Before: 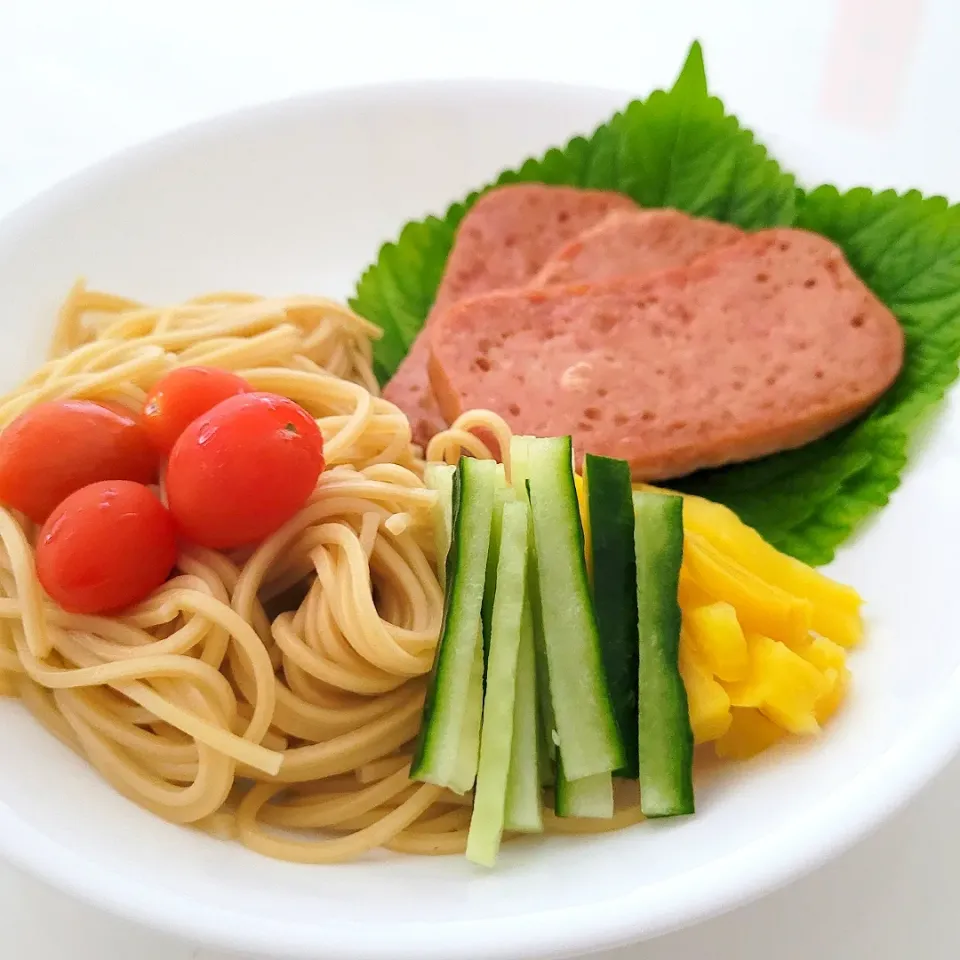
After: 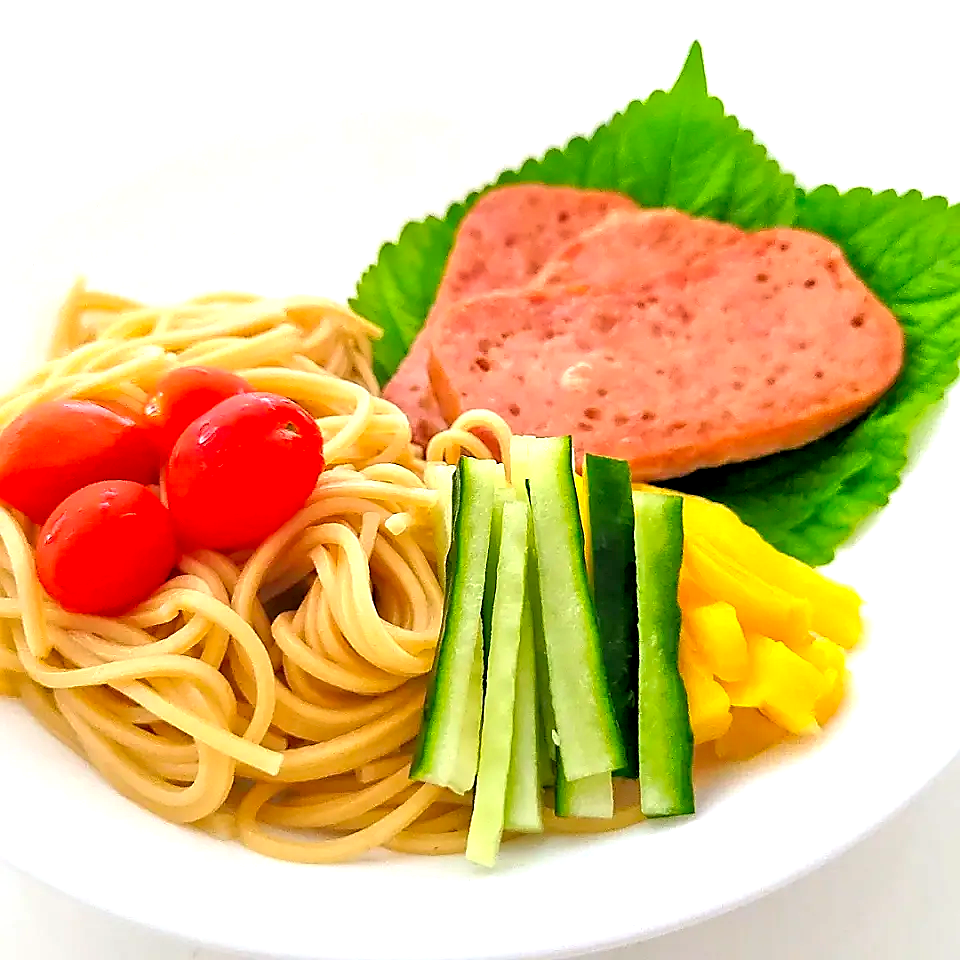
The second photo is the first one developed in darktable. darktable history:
tone equalizer: -7 EV 0.15 EV, -6 EV 0.6 EV, -5 EV 1.15 EV, -4 EV 1.33 EV, -3 EV 1.15 EV, -2 EV 0.6 EV, -1 EV 0.15 EV, mask exposure compensation -0.5 EV
sharpen: radius 1.4, amount 1.25, threshold 0.7
color balance: lift [0.991, 1, 1, 1], gamma [0.996, 1, 1, 1], input saturation 98.52%, contrast 20.34%, output saturation 103.72%
